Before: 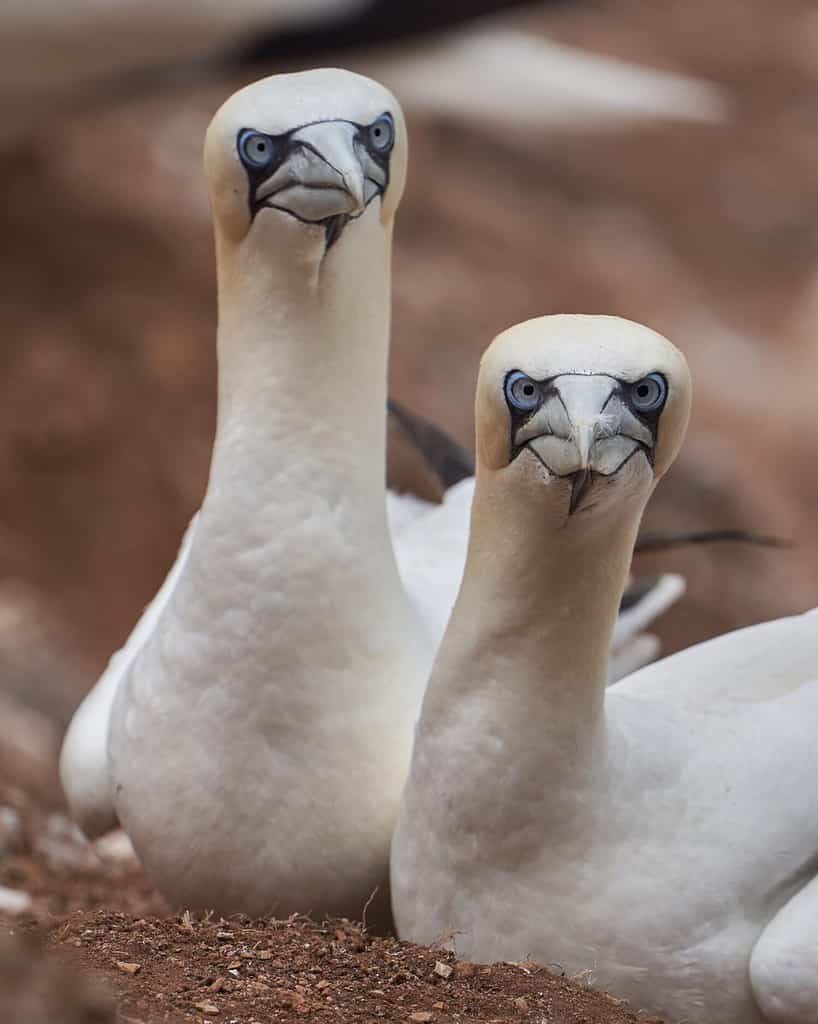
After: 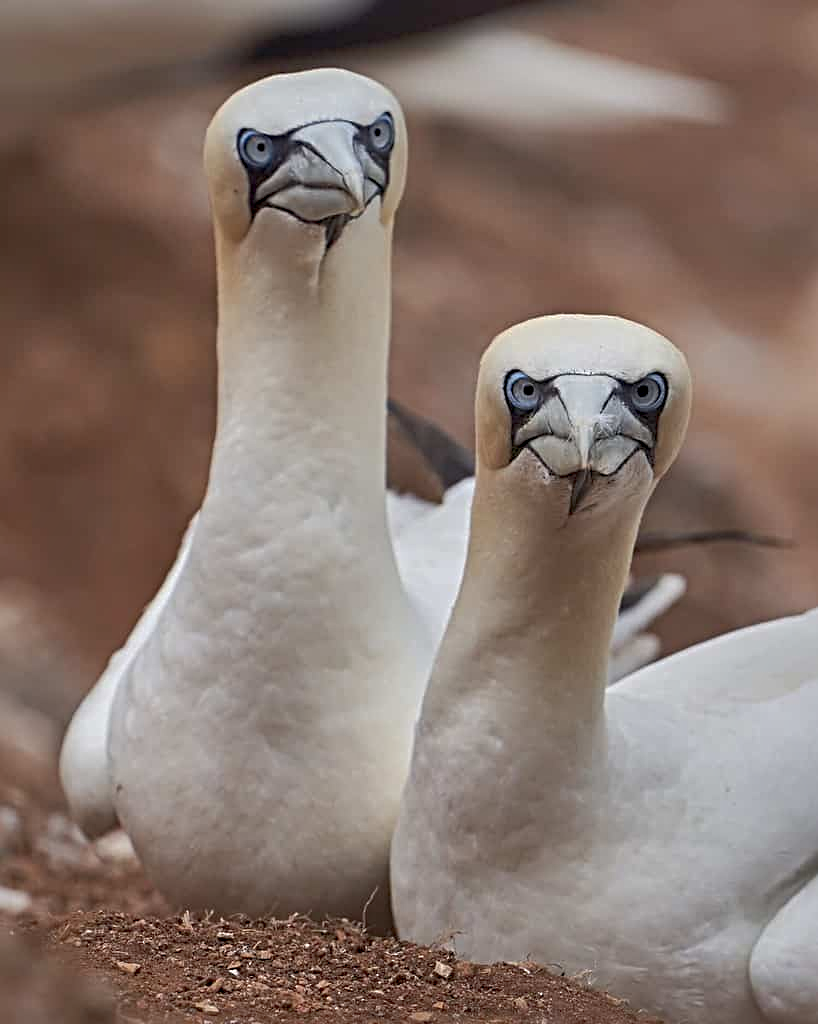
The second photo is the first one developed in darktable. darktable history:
shadows and highlights: on, module defaults
sharpen: radius 4.851
